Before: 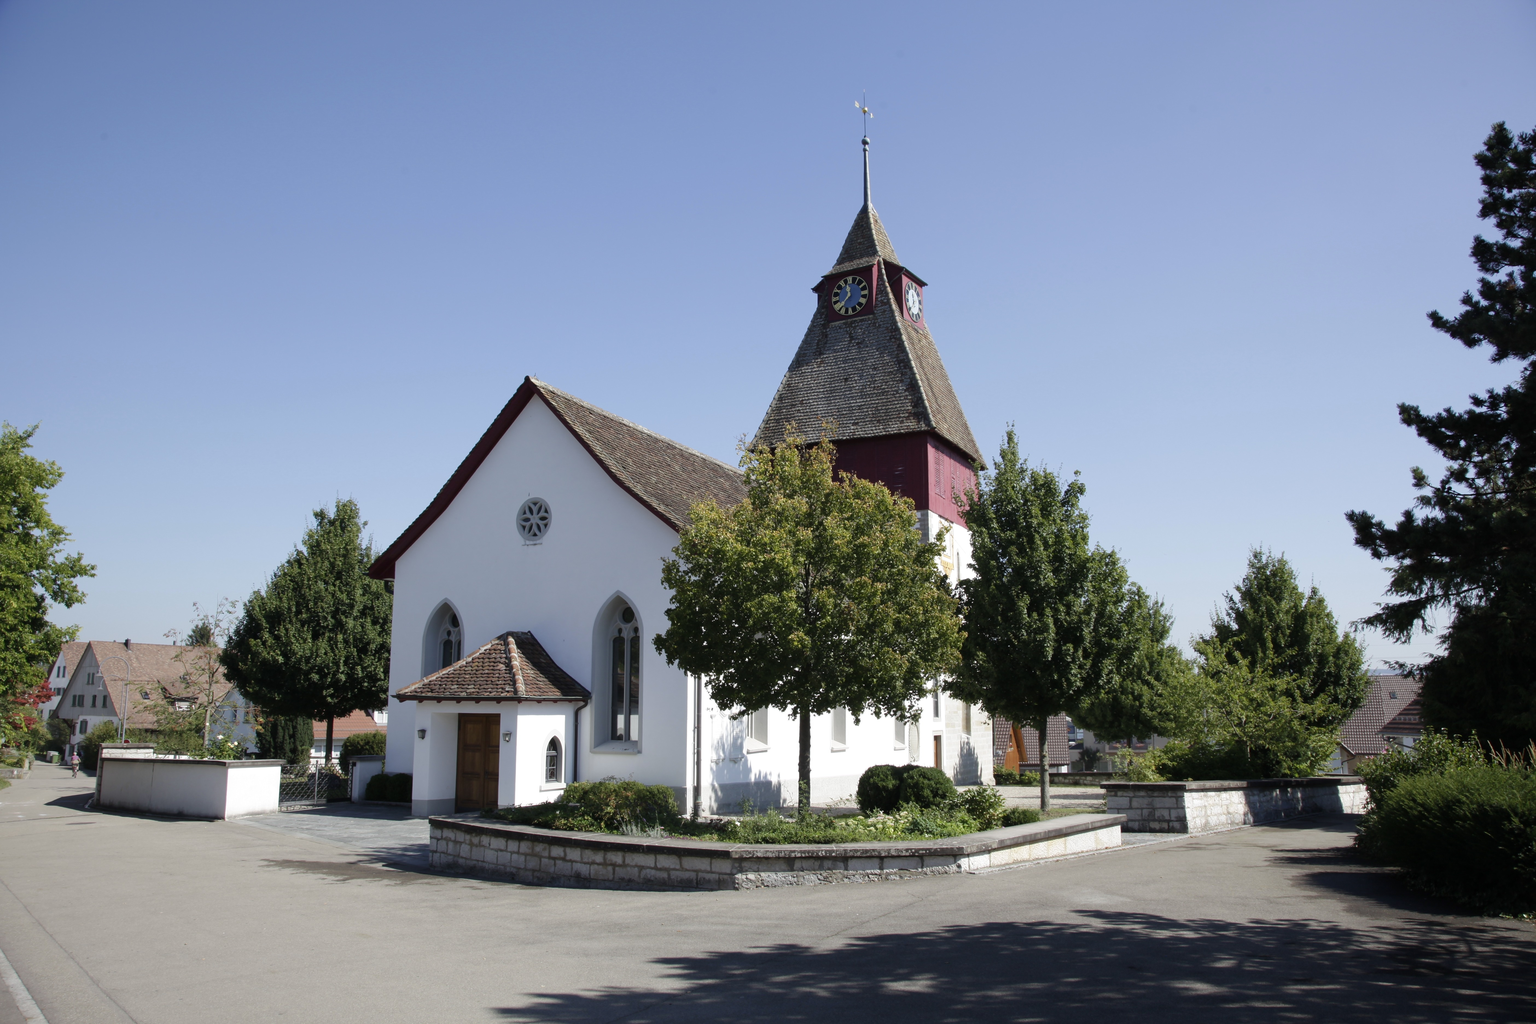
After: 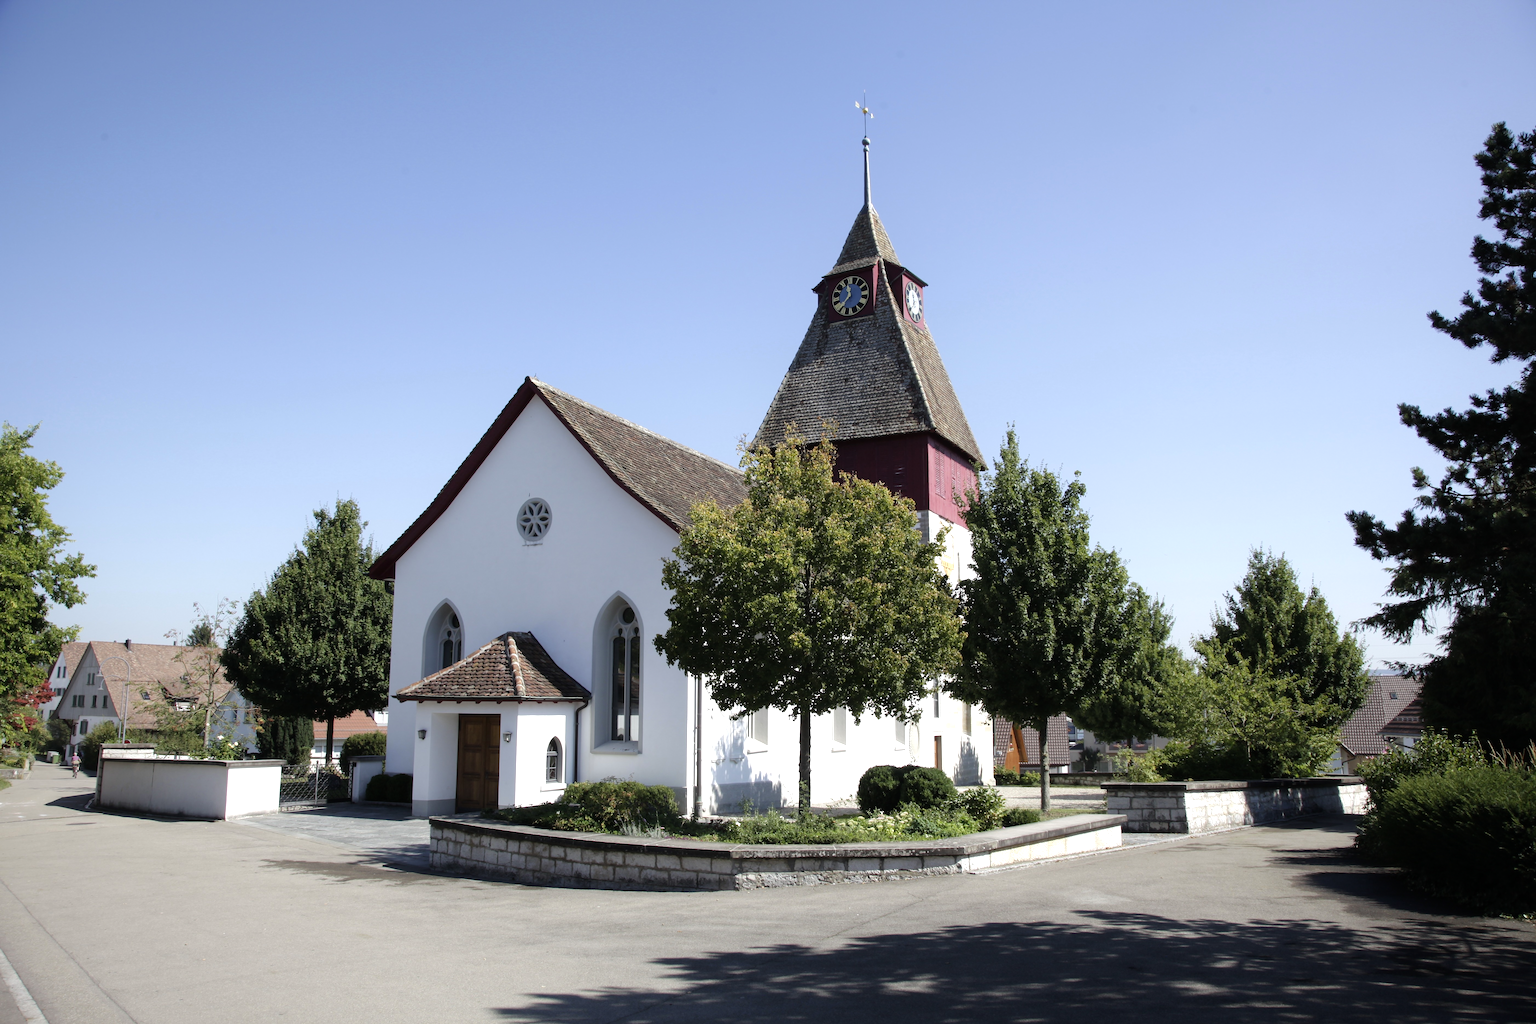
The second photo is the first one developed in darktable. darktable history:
local contrast: mode bilateral grid, contrast 15, coarseness 35, detail 106%, midtone range 0.2
tone equalizer: -8 EV -0.437 EV, -7 EV -0.422 EV, -6 EV -0.349 EV, -5 EV -0.228 EV, -3 EV 0.232 EV, -2 EV 0.306 EV, -1 EV 0.38 EV, +0 EV 0.441 EV, mask exposure compensation -0.505 EV
